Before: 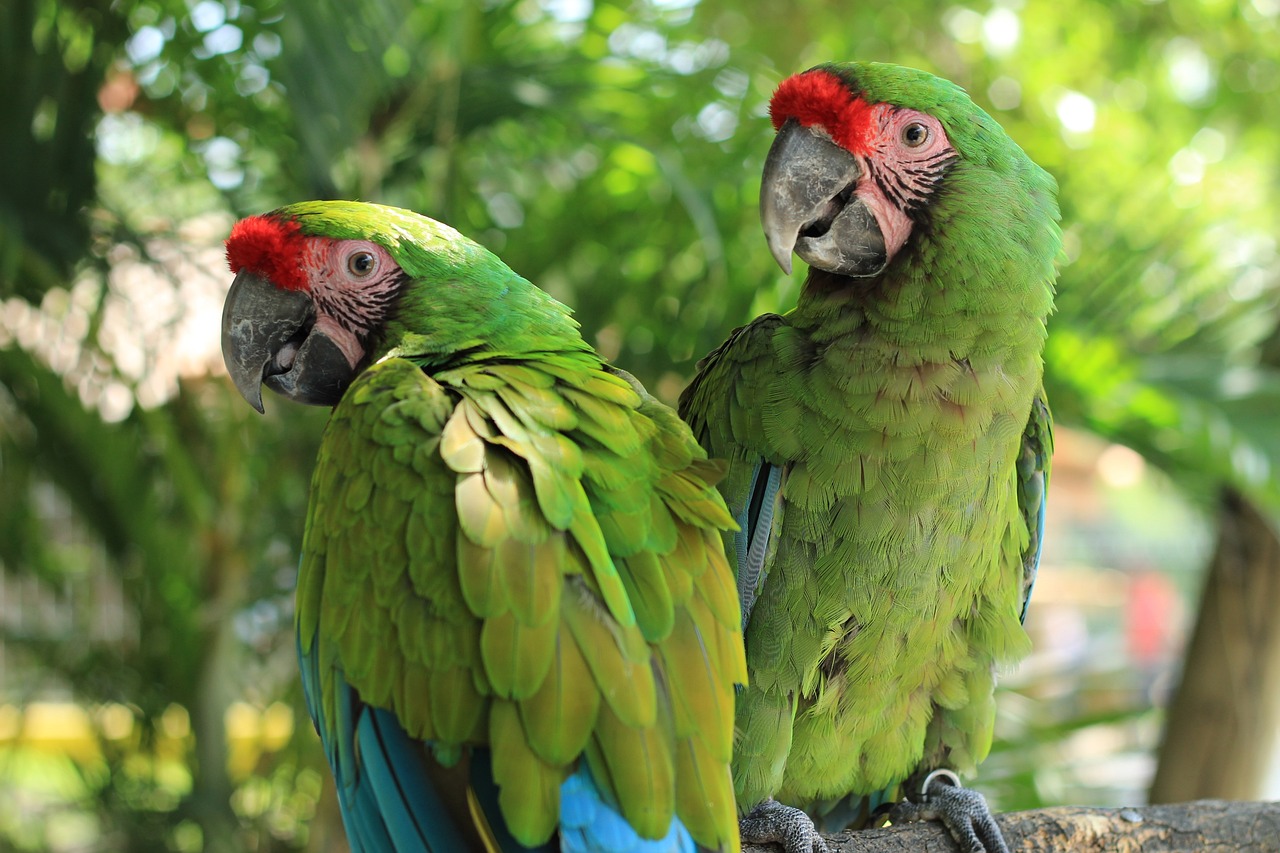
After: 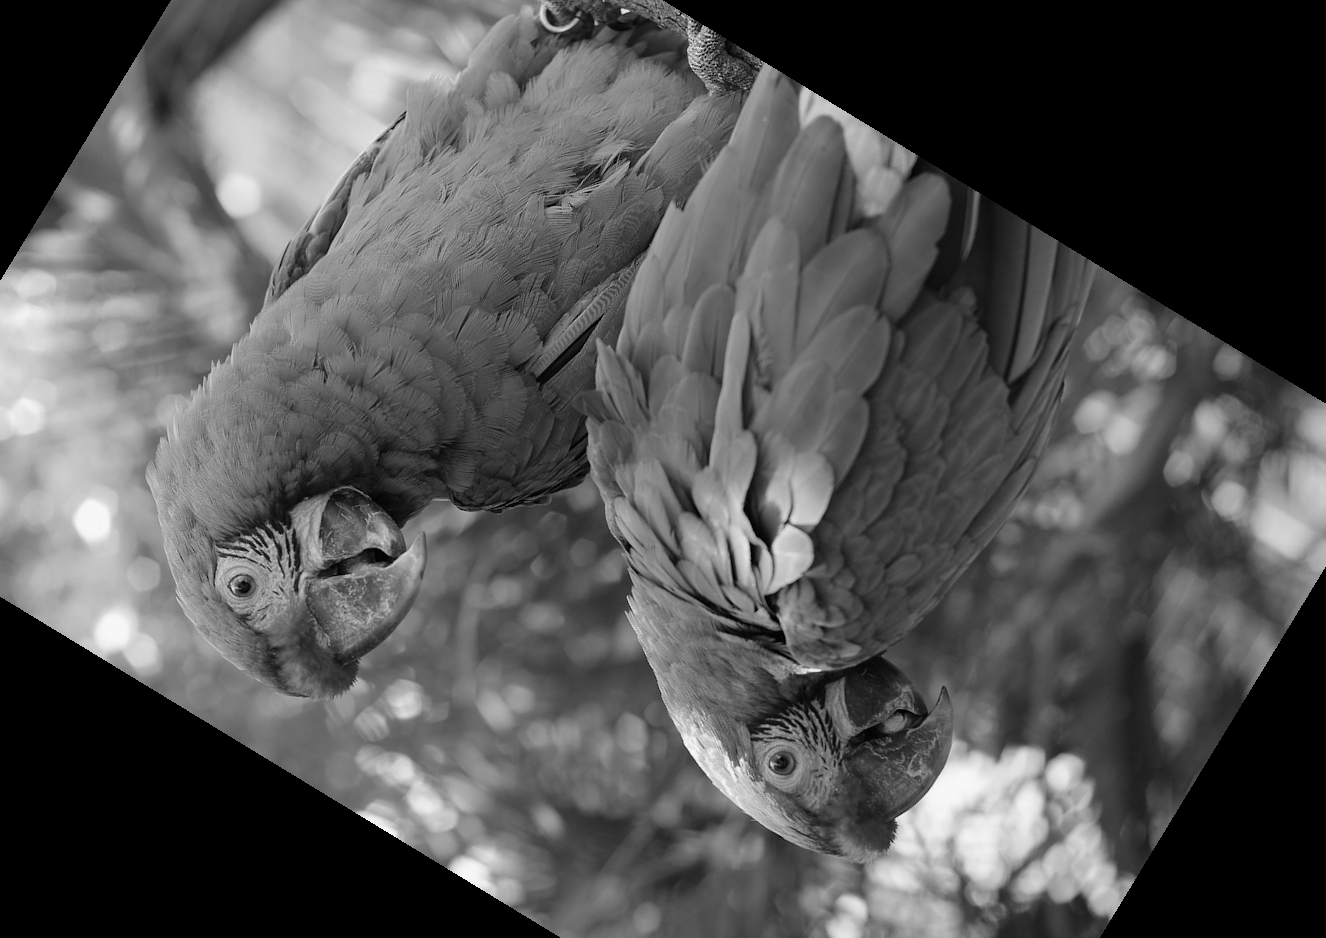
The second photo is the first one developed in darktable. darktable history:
color calibration: output gray [0.22, 0.42, 0.37, 0], gray › normalize channels true, illuminant same as pipeline (D50), adaptation XYZ, x 0.346, y 0.359, gamut compression 0
crop and rotate: angle 148.68°, left 9.111%, top 15.603%, right 4.588%, bottom 17.041%
